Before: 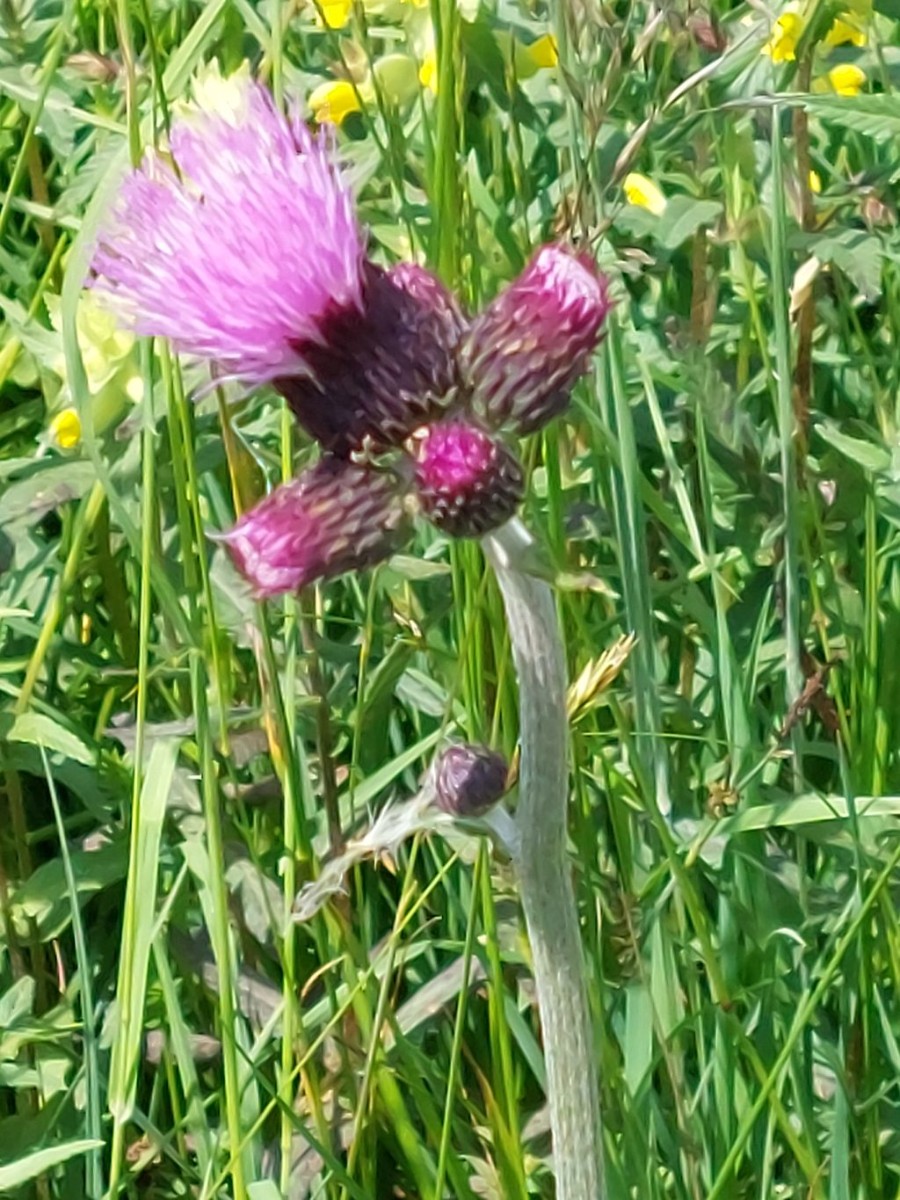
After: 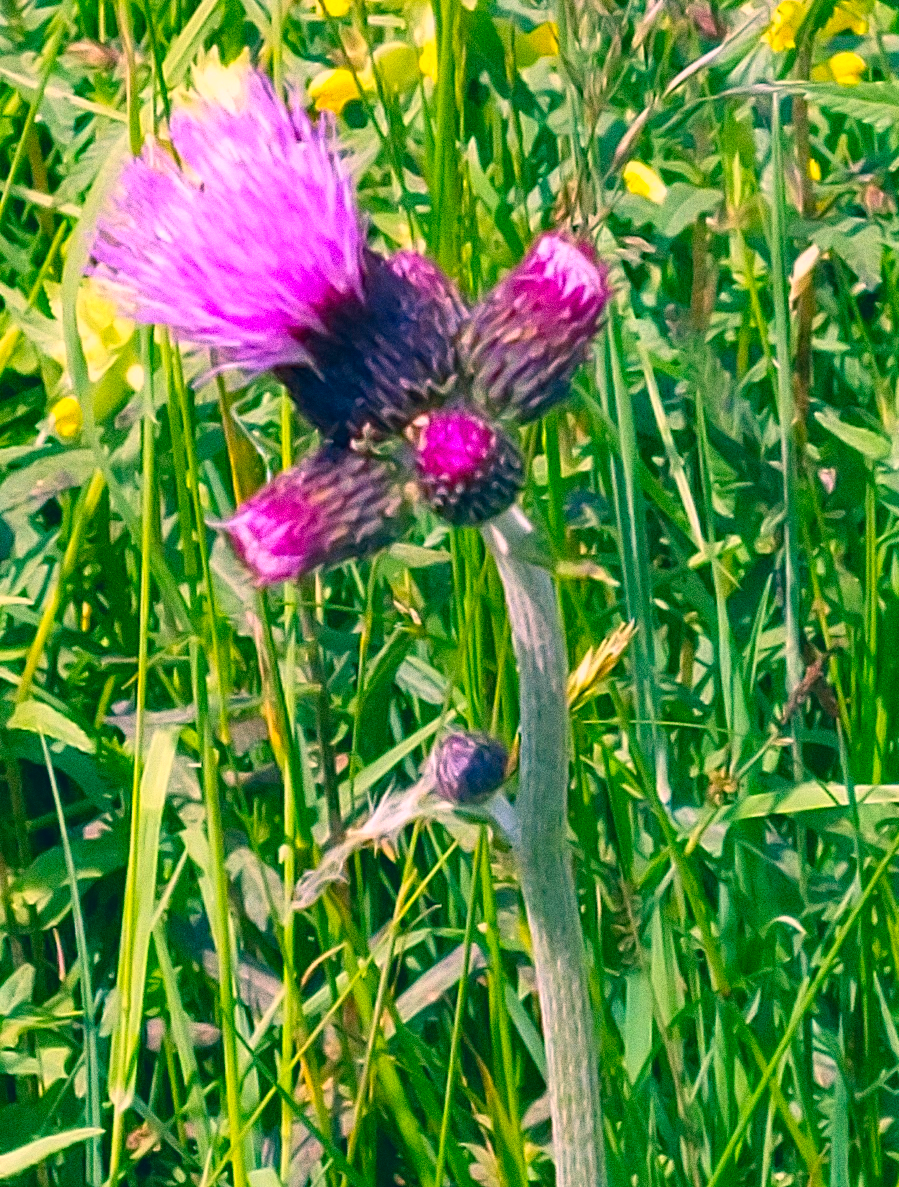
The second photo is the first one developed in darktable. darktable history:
haze removal: compatibility mode true, adaptive false
crop: top 1.049%, right 0.001%
grain: coarseness 0.09 ISO, strength 40%
color correction: highlights a* 17.03, highlights b* 0.205, shadows a* -15.38, shadows b* -14.56, saturation 1.5
shadows and highlights: shadows 20.55, highlights -20.99, soften with gaussian
